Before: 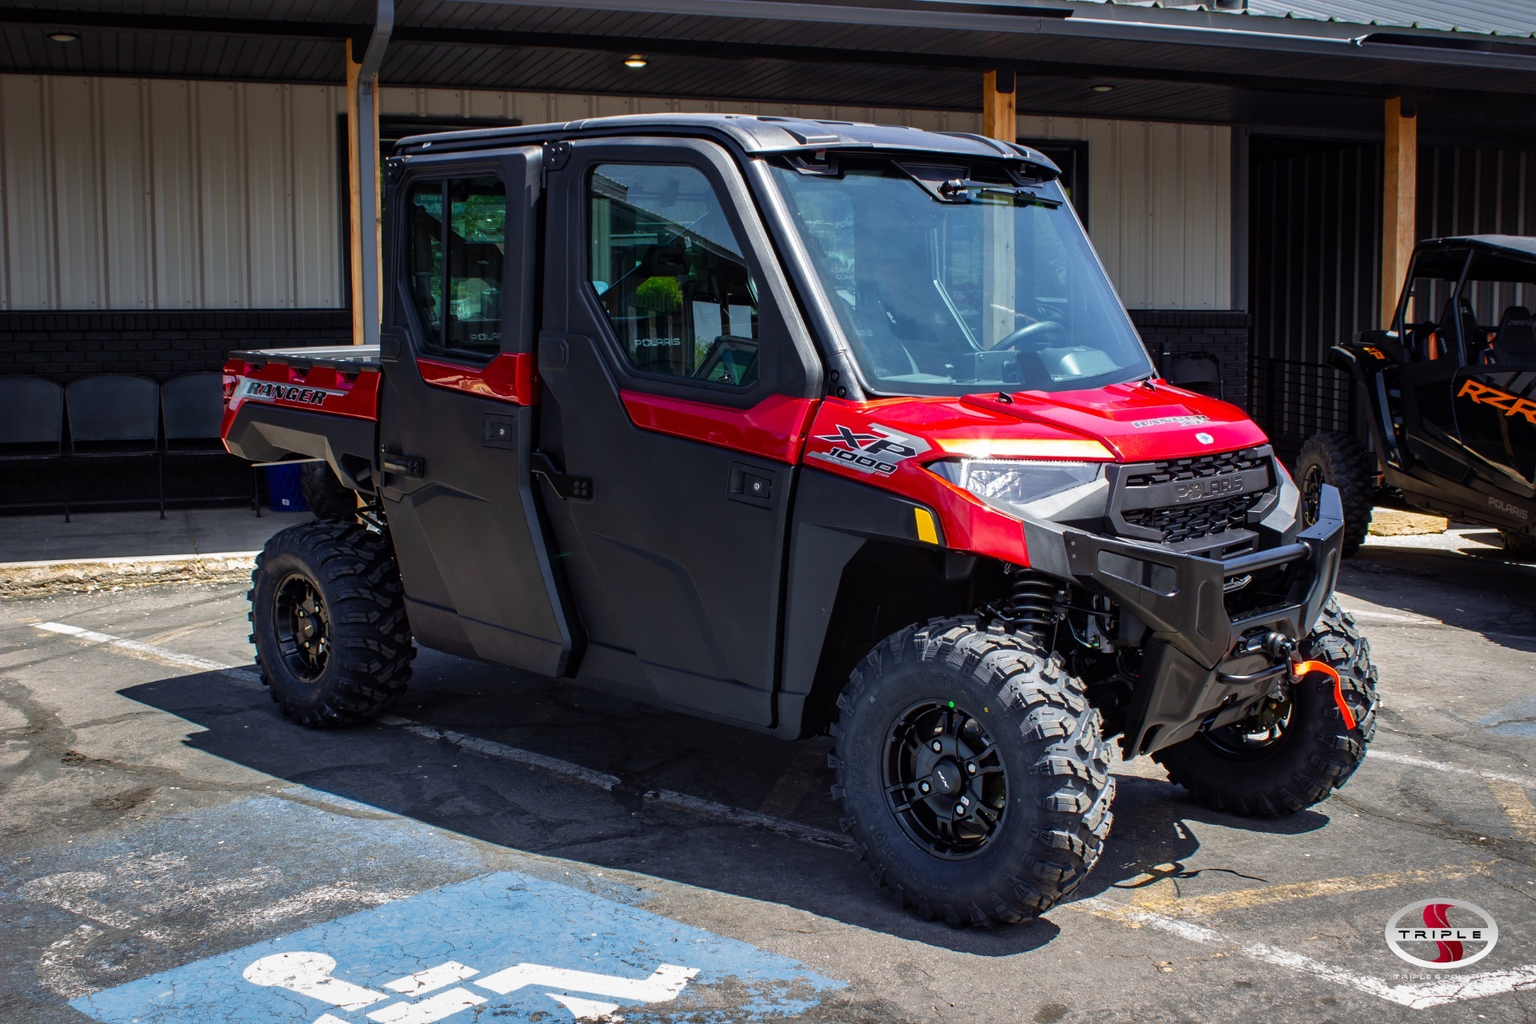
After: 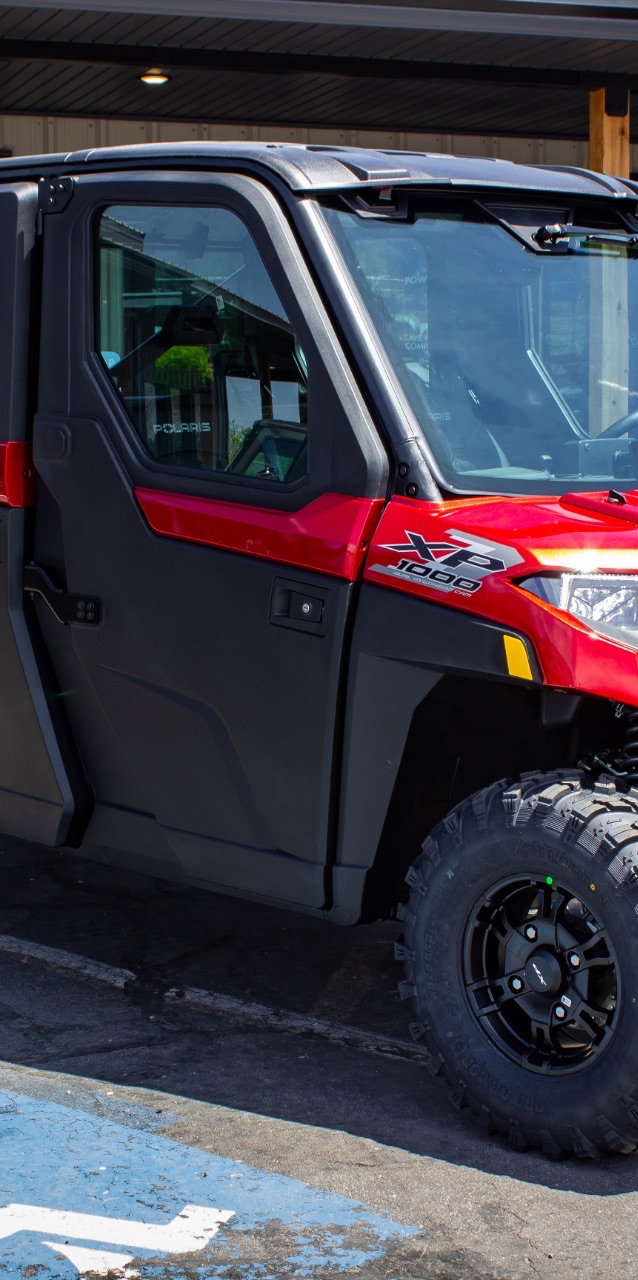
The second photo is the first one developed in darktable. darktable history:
white balance: emerald 1
crop: left 33.36%, right 33.36%
